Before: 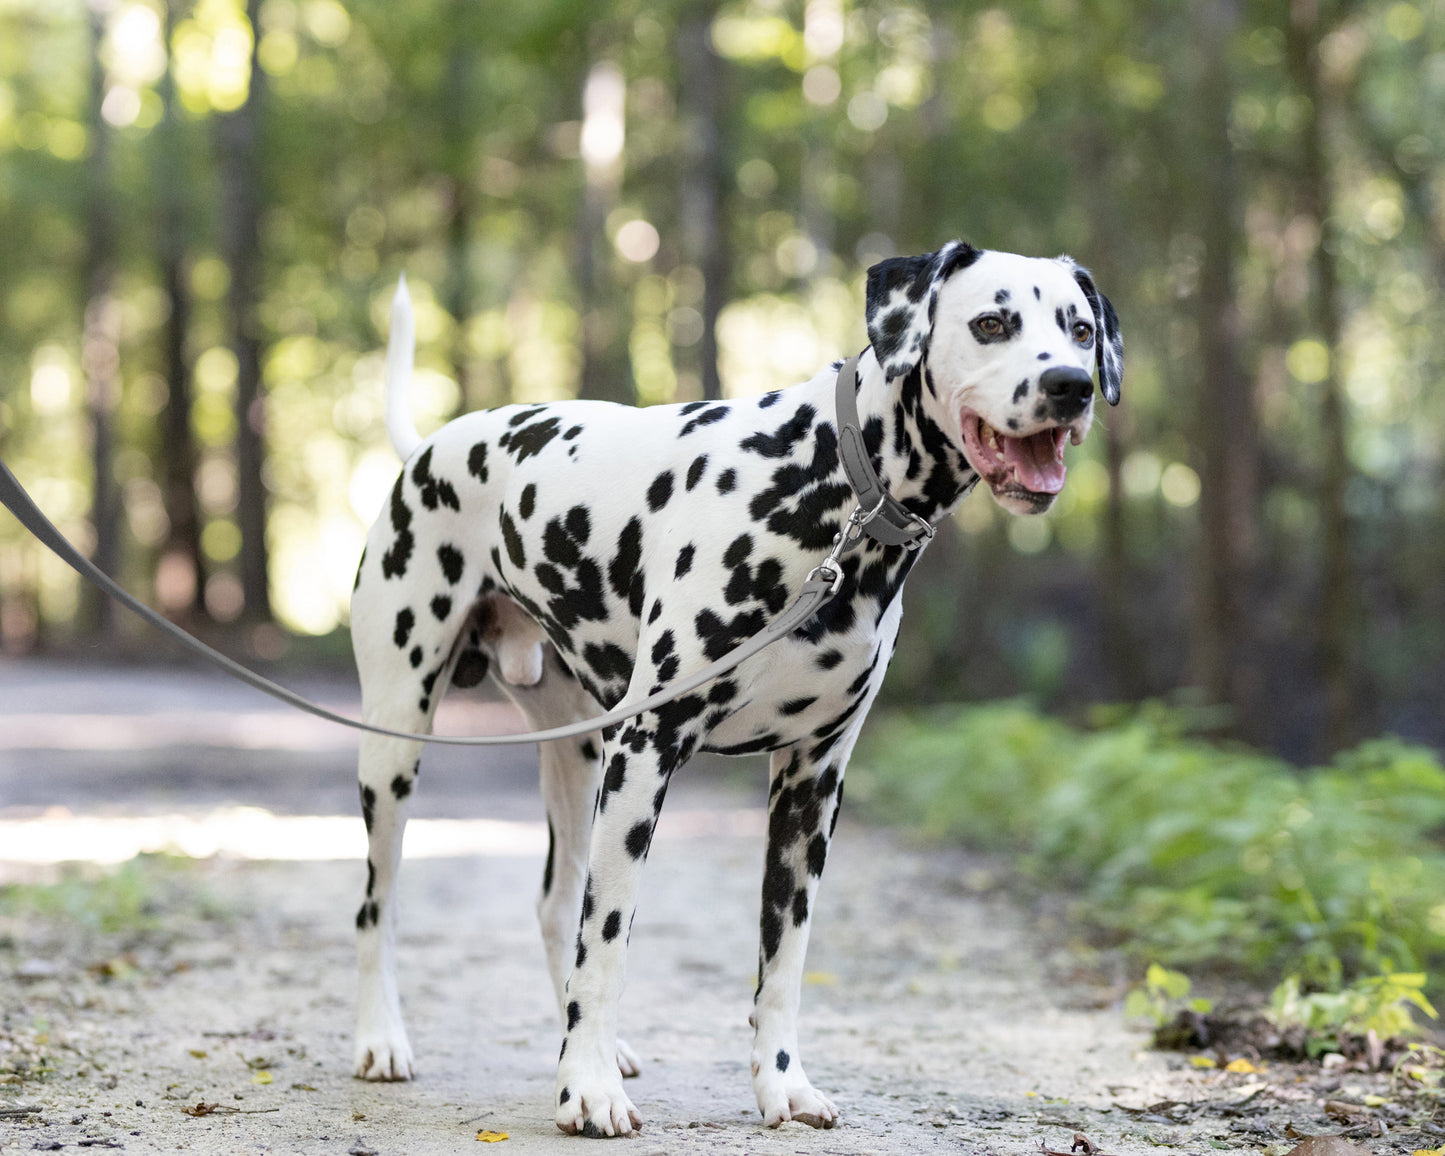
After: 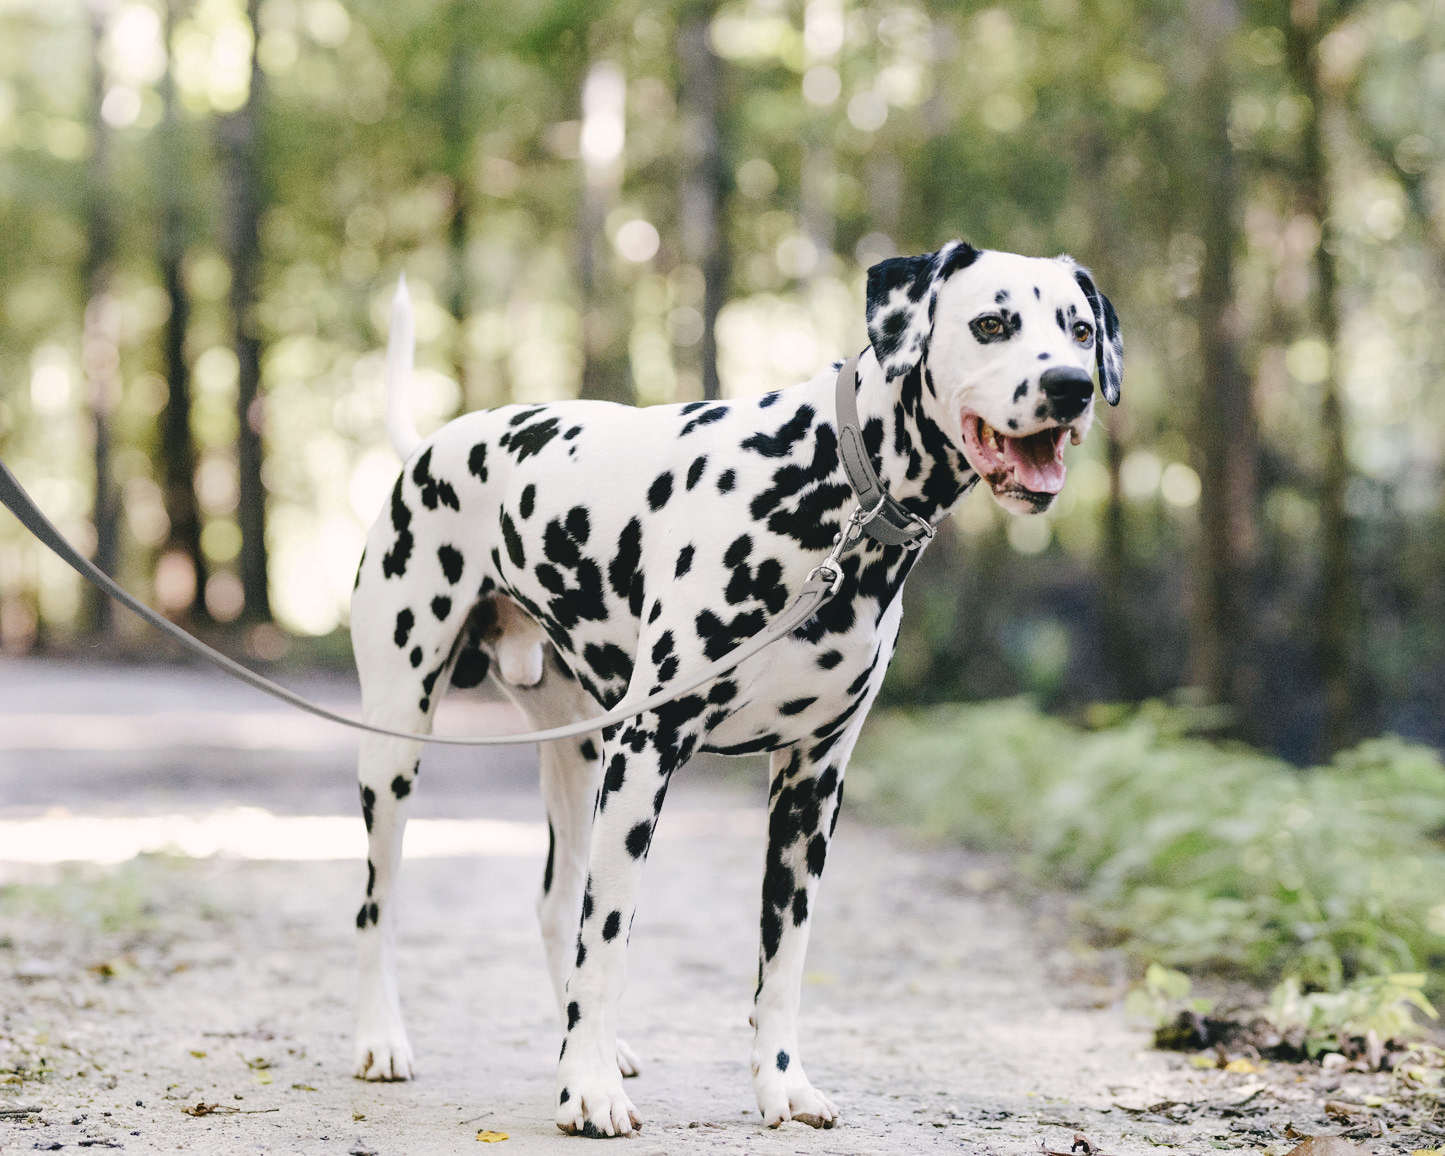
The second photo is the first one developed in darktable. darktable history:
tone curve: curves: ch0 [(0, 0) (0.003, 0.058) (0.011, 0.061) (0.025, 0.065) (0.044, 0.076) (0.069, 0.083) (0.1, 0.09) (0.136, 0.102) (0.177, 0.145) (0.224, 0.196) (0.277, 0.278) (0.335, 0.375) (0.399, 0.486) (0.468, 0.578) (0.543, 0.651) (0.623, 0.717) (0.709, 0.783) (0.801, 0.838) (0.898, 0.91) (1, 1)], preserve colors none
color look up table: target L [91.04, 88.06, 89.14, 86.89, 82.97, 73.06, 58.18, 49.12, 46.17, 27.13, 31.72, 18.75, 200.71, 83.65, 75.54, 71.93, 65.82, 53.87, 56.56, 51.3, 49.61, 49.04, 34.45, 34.59, 30.3, 15.92, 78.73, 81.48, 77.55, 70.76, 61.85, 55.97, 55.03, 52.87, 45.23, 36.79, 36.17, 26.67, 19.15, 15.36, 7.001, 4.276, 97.29, 92.22, 89.99, 61.94, 55.64, 53.5, 29.34], target a [-18.95, -12.46, -8.82, -24.02, -37.67, -27.65, -44.45, -26.58, -2.268, -17.62, -16.56, -9.479, 0, 10.65, -0.147, 37.35, 30.06, 58.45, 1.656, 68.51, 63.91, 38.21, 18.43, 34.18, 31.58, 0.211, 9.092, 30.33, 3.3, 47.97, 16.55, 19.61, 18.62, 64.44, 41.59, 14.14, 41.25, 33.07, 22.71, 2.548, 29.27, -1.287, -1.124, -24.17, -13.41, -23.1, 0.048, -10.13, -6.287], target b [39.57, 5.701, 22.18, 9.249, 26.15, 10.13, 30.45, 29.68, 38.21, 14.17, 0.275, 2.26, -0.001, 31.56, 74.7, 10.74, 39.13, 25.91, 30.78, 10.72, 49.92, 45, 10.07, 42.6, 23.45, 20.57, -4.375, -17.27, -21.96, -34.31, -49.06, -36.28, -9.192, -21.68, 2.478, -65.78, -54.87, -37.79, -9.963, -18.29, -38.6, -6.53, 0.37, -8.442, -9.006, -25.56, -16.78, -47.29, -16.11], num patches 49
